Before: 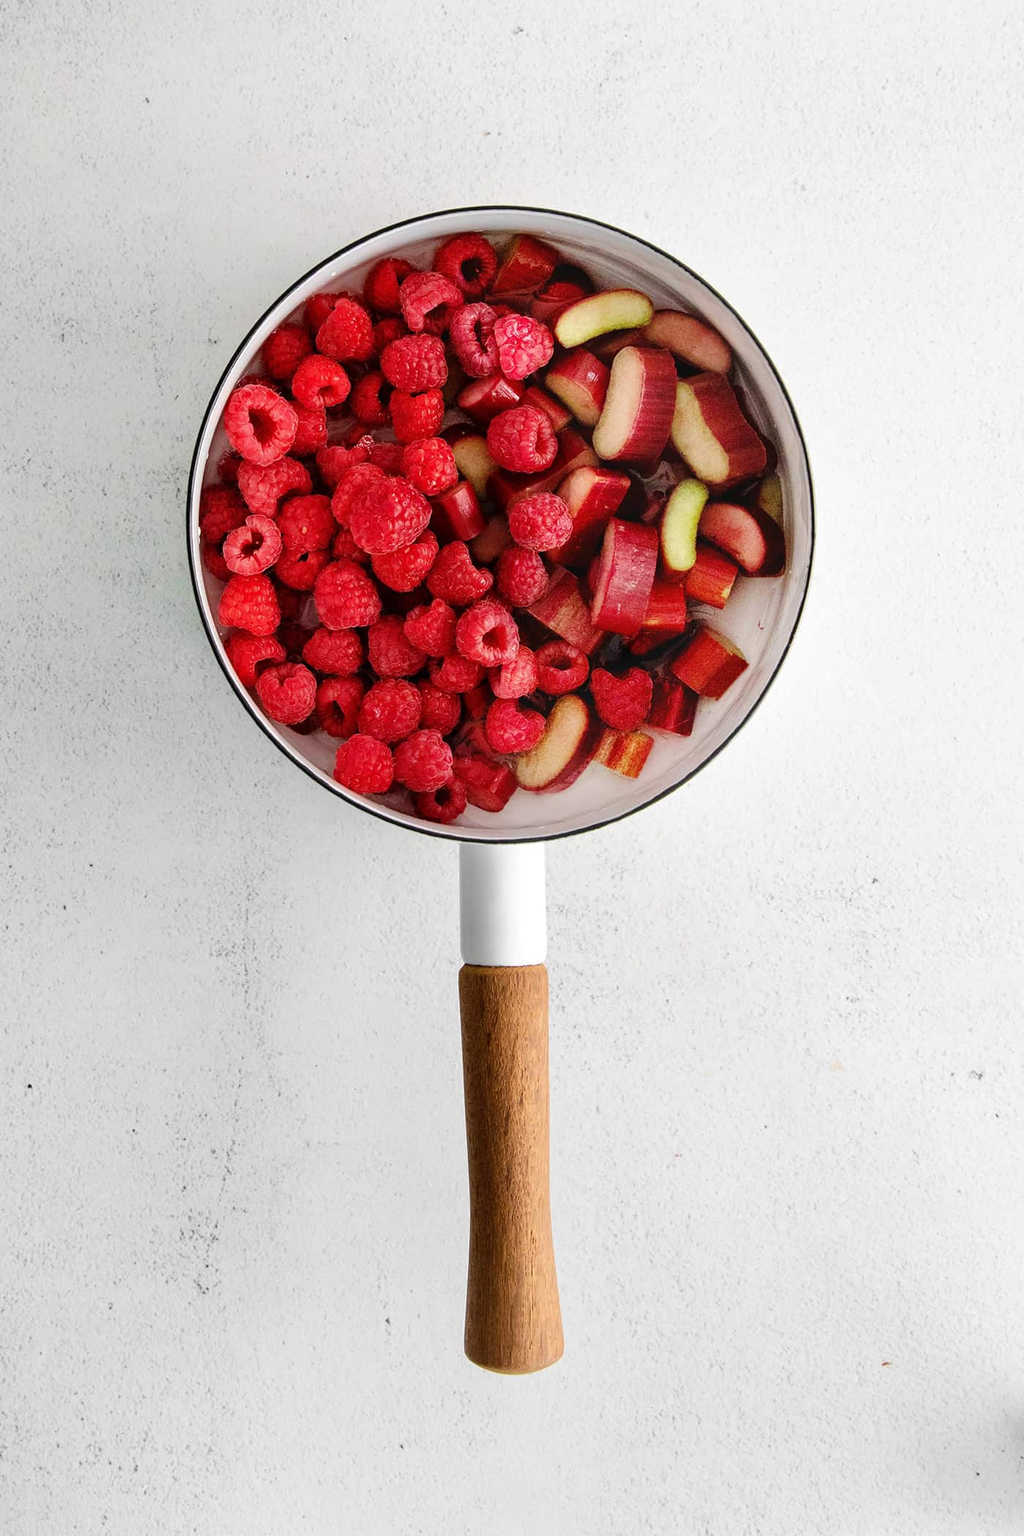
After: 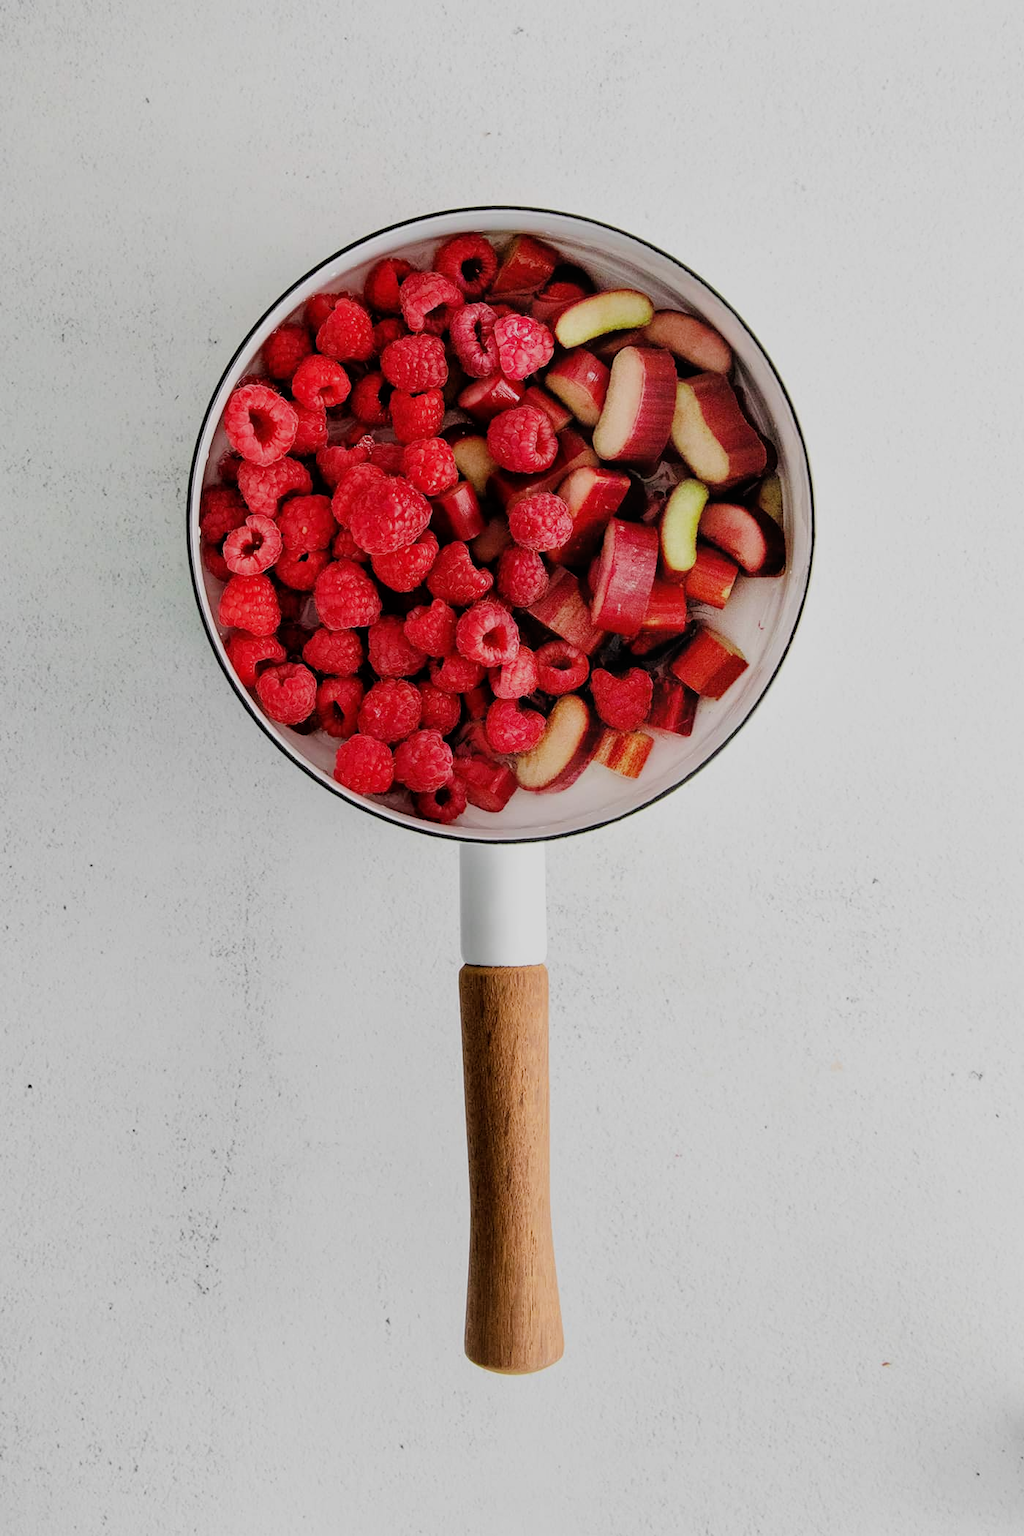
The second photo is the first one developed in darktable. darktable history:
filmic rgb: black relative exposure -7.72 EV, white relative exposure 4.46 EV, hardness 3.75, latitude 38.28%, contrast 0.969, highlights saturation mix 9.09%, shadows ↔ highlights balance 4.6%, iterations of high-quality reconstruction 0
